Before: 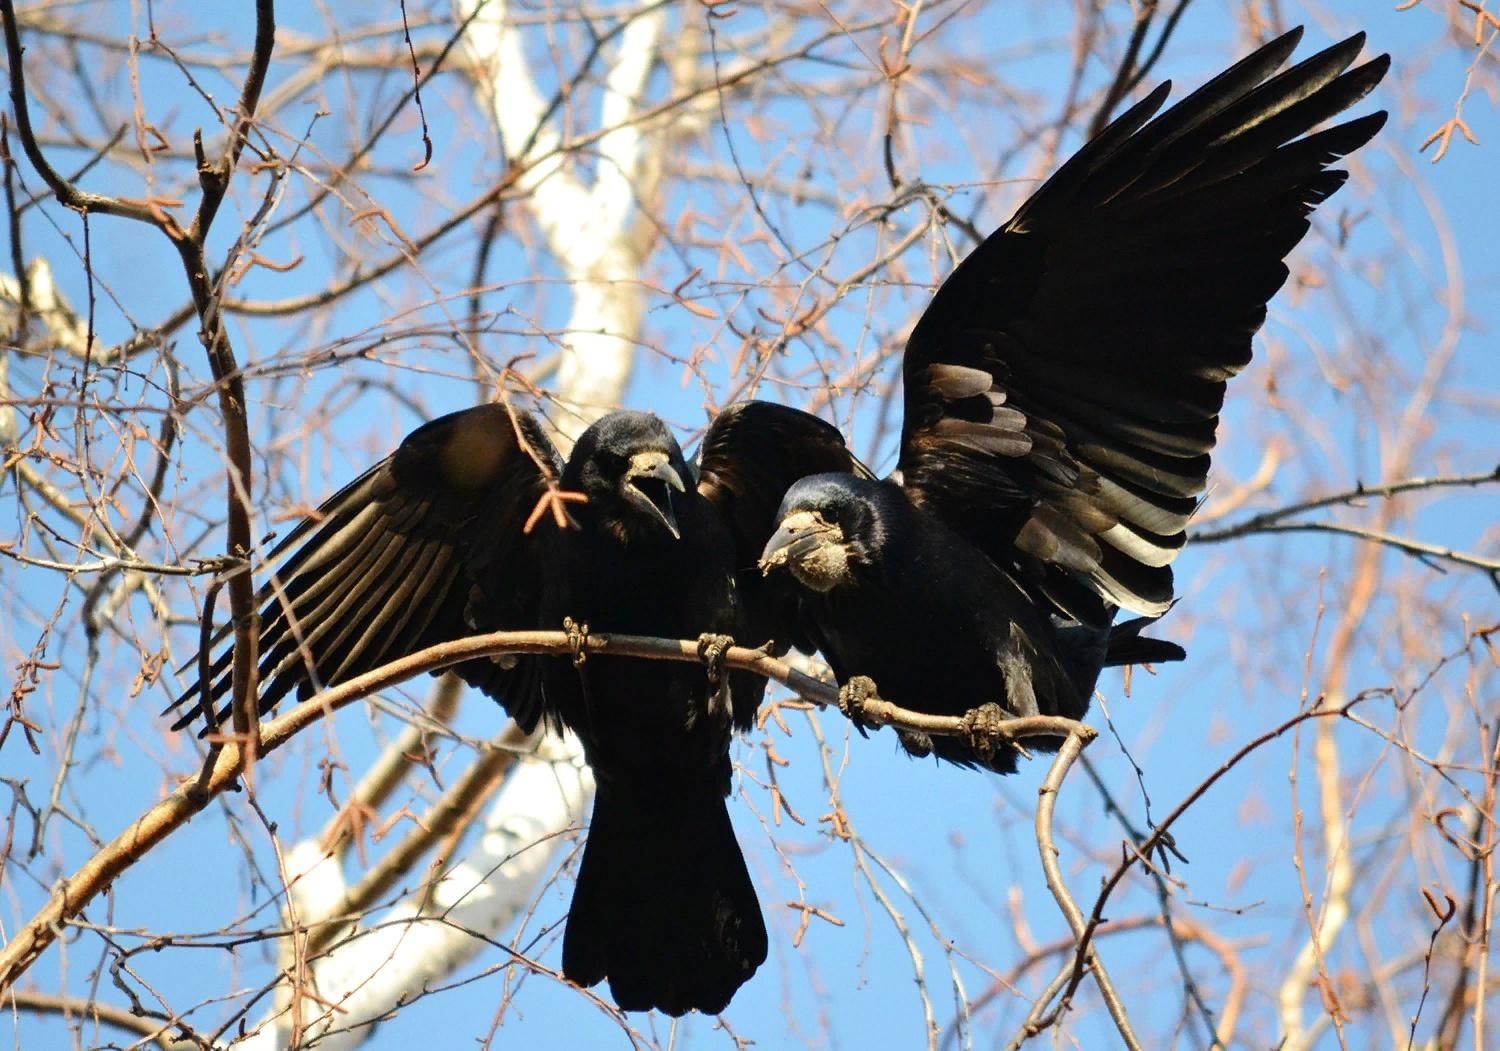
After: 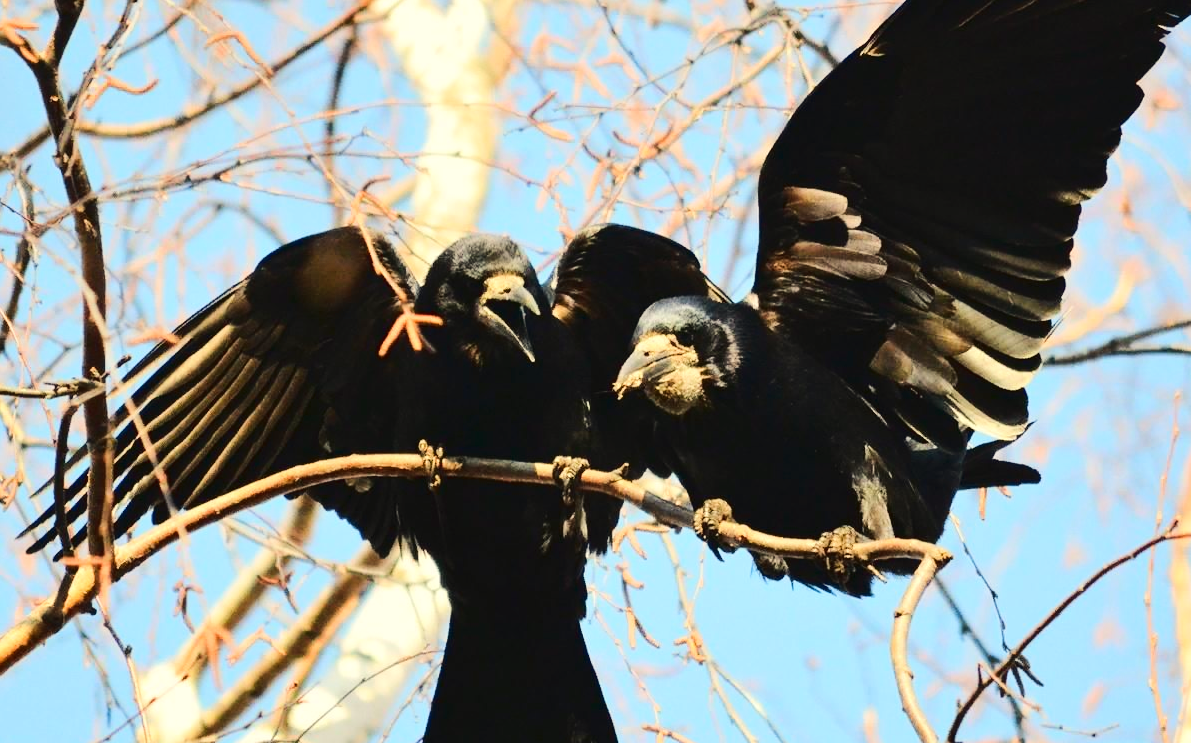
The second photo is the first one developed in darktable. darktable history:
tone curve: curves: ch0 [(0, 0.026) (0.146, 0.158) (0.272, 0.34) (0.453, 0.627) (0.687, 0.829) (1, 1)], color space Lab, linked channels, preserve colors none
white balance: red 1.029, blue 0.92
crop: left 9.712%, top 16.928%, right 10.845%, bottom 12.332%
